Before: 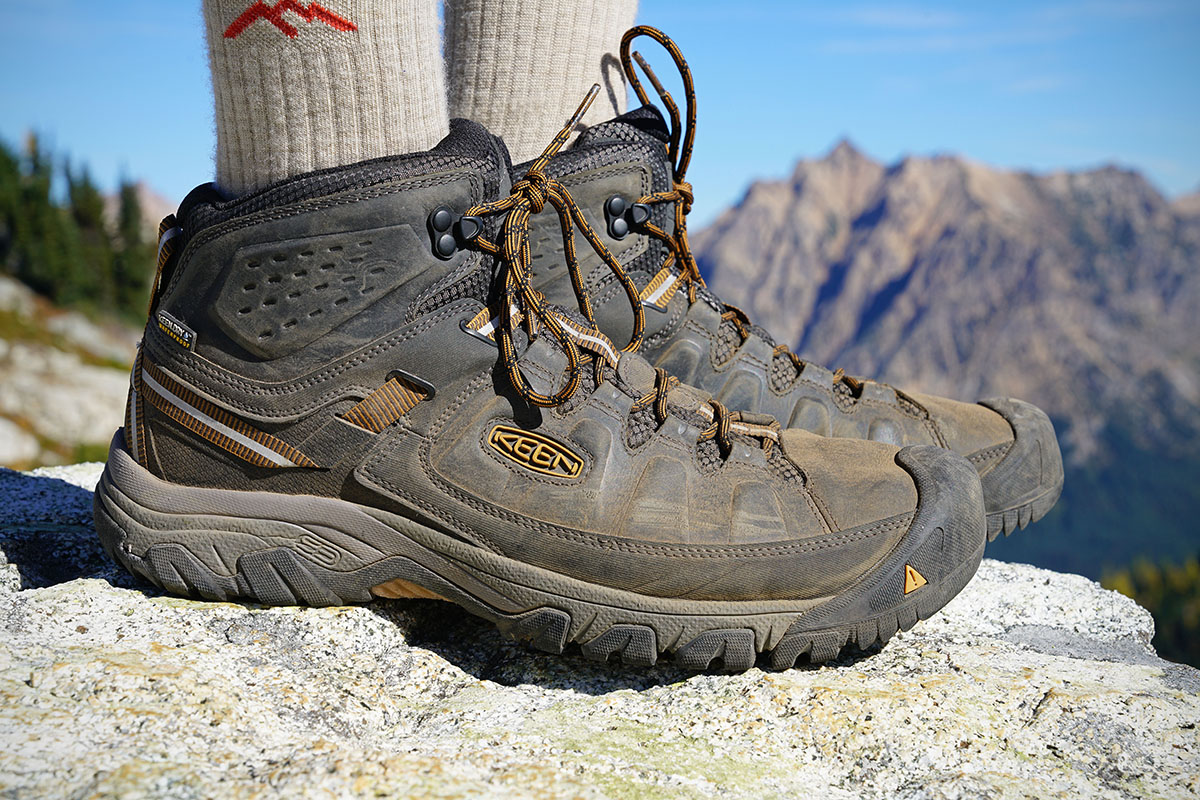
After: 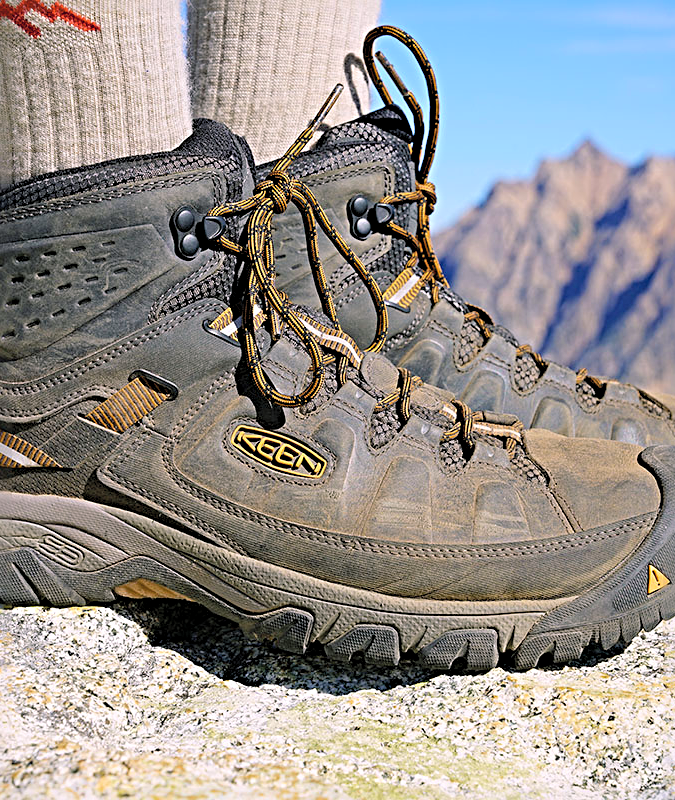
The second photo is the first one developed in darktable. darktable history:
exposure: exposure -0.064 EV, compensate highlight preservation false
color balance rgb: shadows lift › chroma 2%, shadows lift › hue 217.2°, power › chroma 0.25%, power › hue 60°, highlights gain › chroma 1.5%, highlights gain › hue 309.6°, global offset › luminance -0.25%, perceptual saturation grading › global saturation 15%, global vibrance 15%
sharpen: radius 4.883
crop: left 21.496%, right 22.254%
contrast brightness saturation: brightness 0.15
